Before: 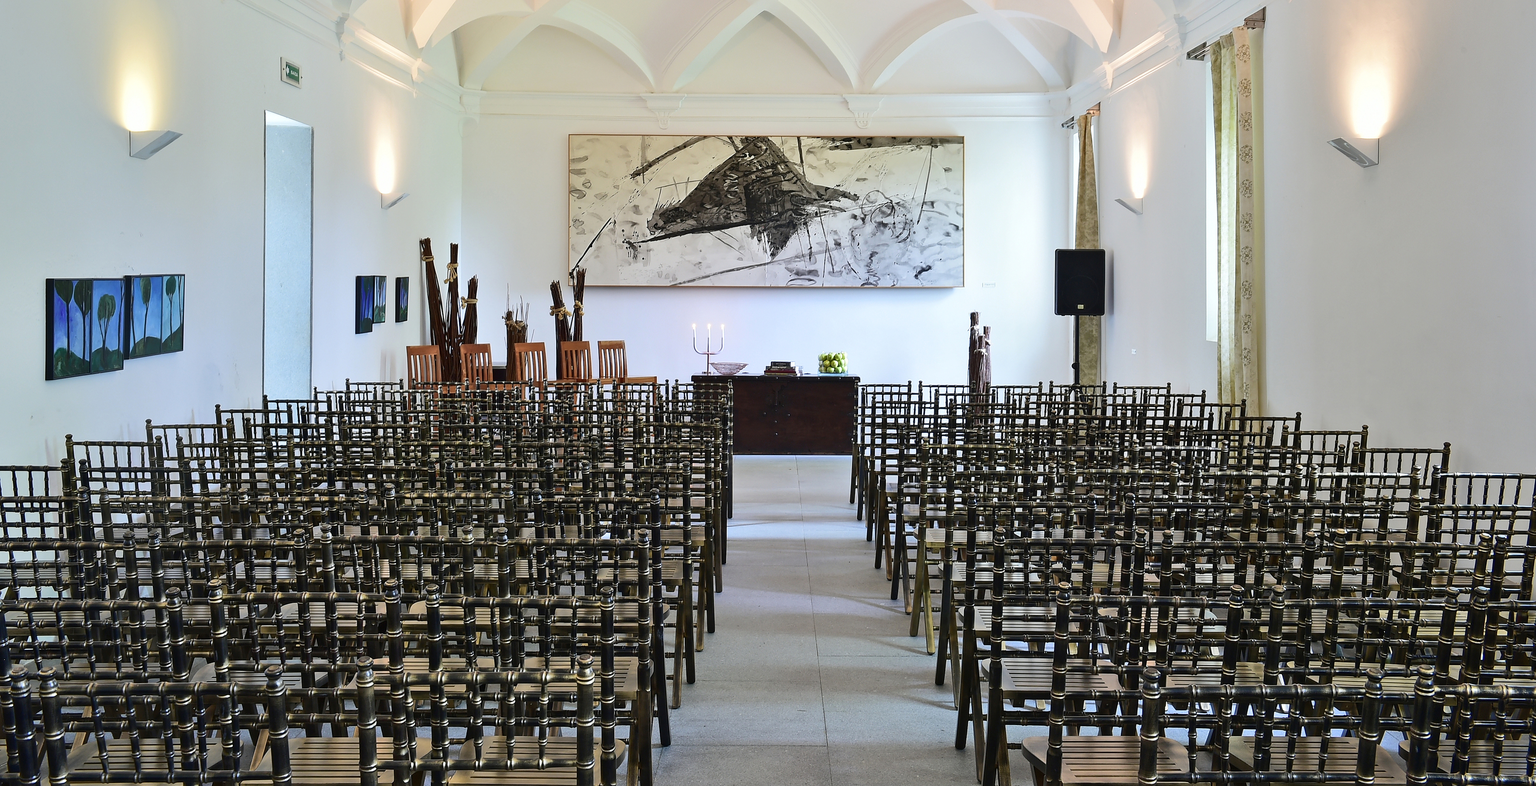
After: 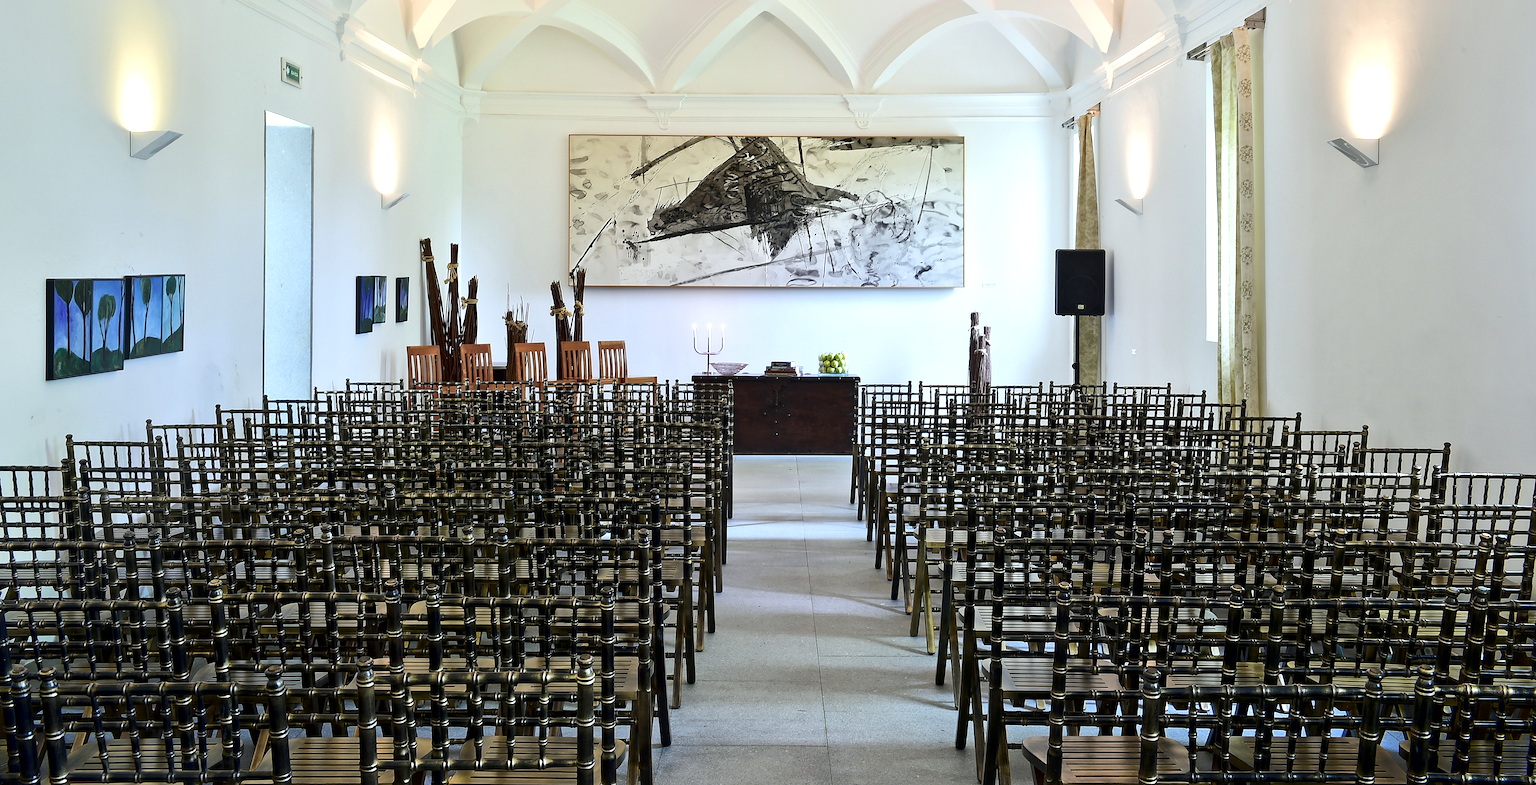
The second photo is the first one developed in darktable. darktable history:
exposure: black level correction 0.001, exposure 0.191 EV, compensate highlight preservation false
local contrast: mode bilateral grid, contrast 20, coarseness 50, detail 150%, midtone range 0.2
shadows and highlights: shadows -70, highlights 35, soften with gaussian
white balance: red 0.978, blue 0.999
